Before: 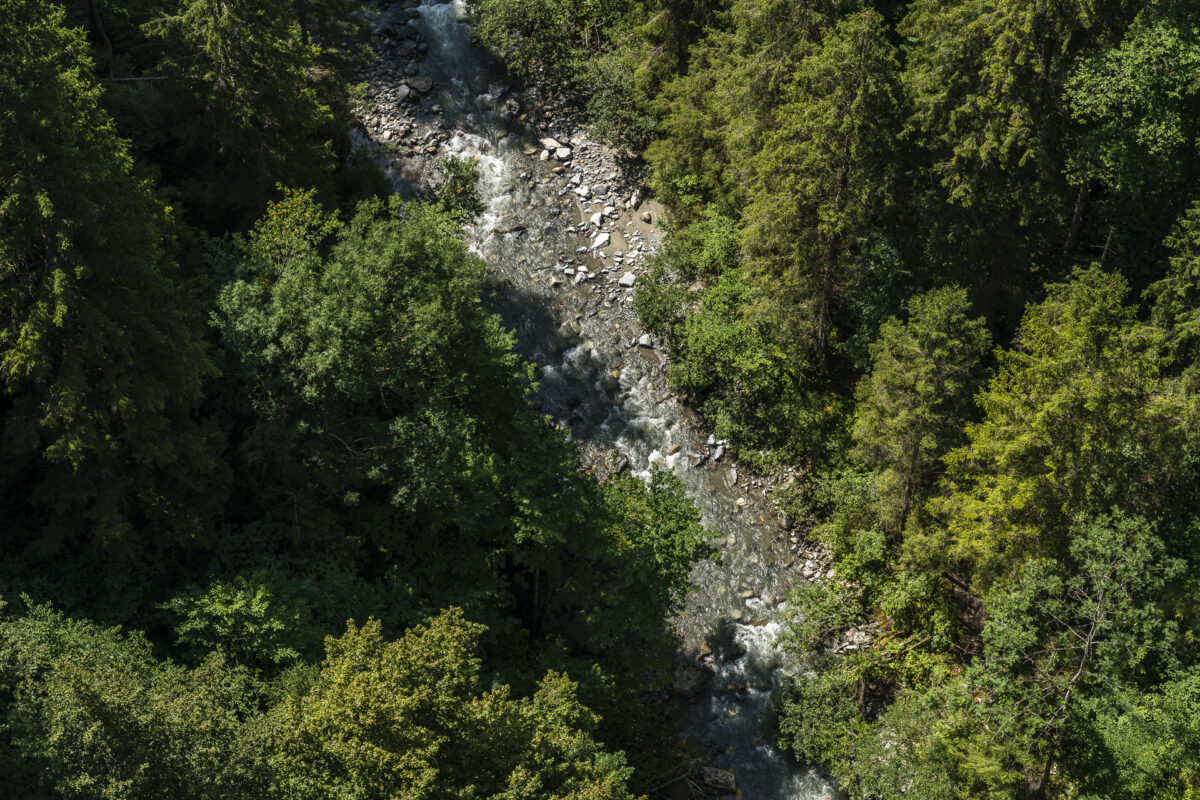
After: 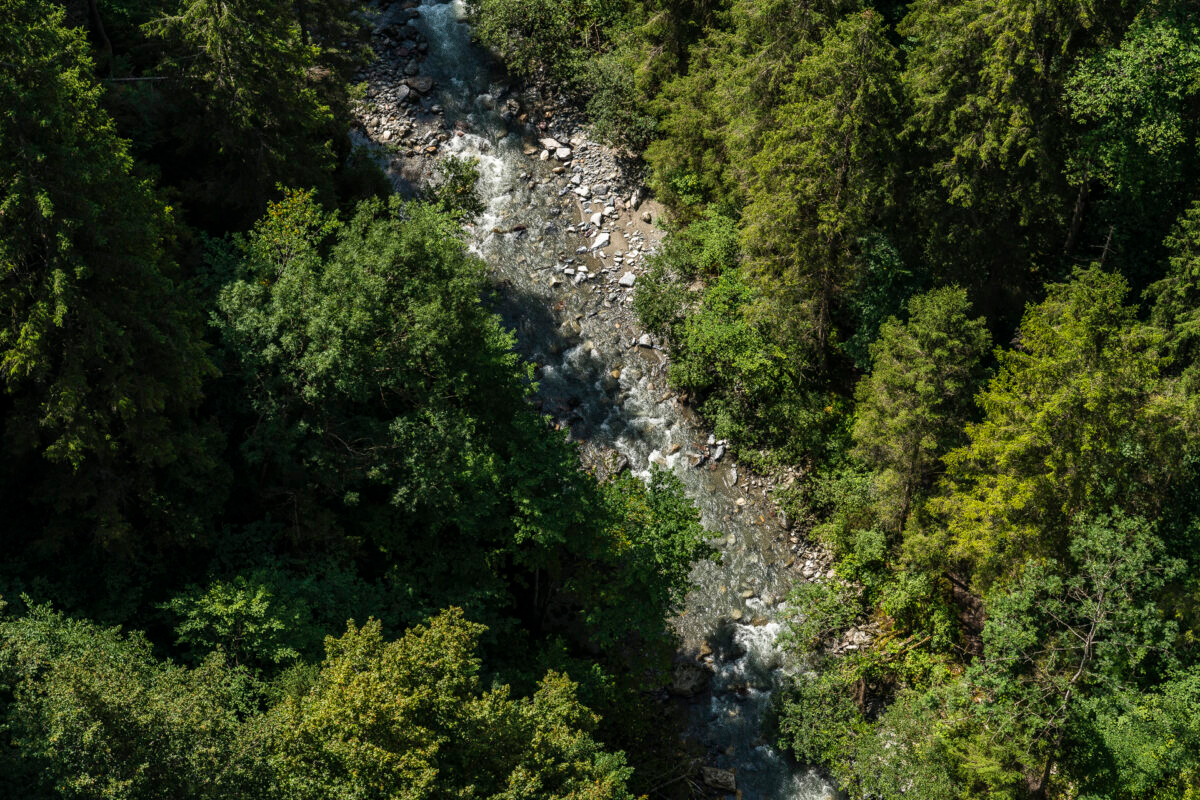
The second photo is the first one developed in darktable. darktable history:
base curve: curves: ch0 [(0, 0) (0.989, 0.992)], preserve colors none
grain: coarseness 0.47 ISO
white balance: emerald 1
